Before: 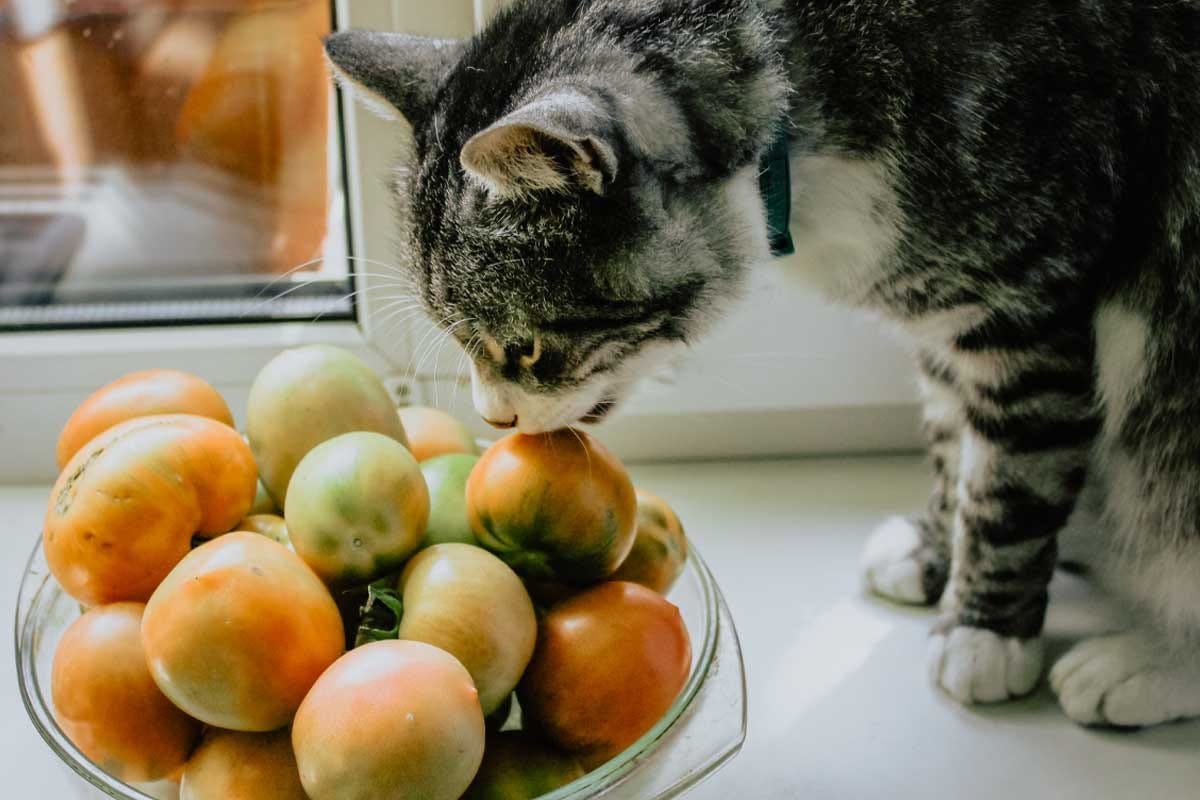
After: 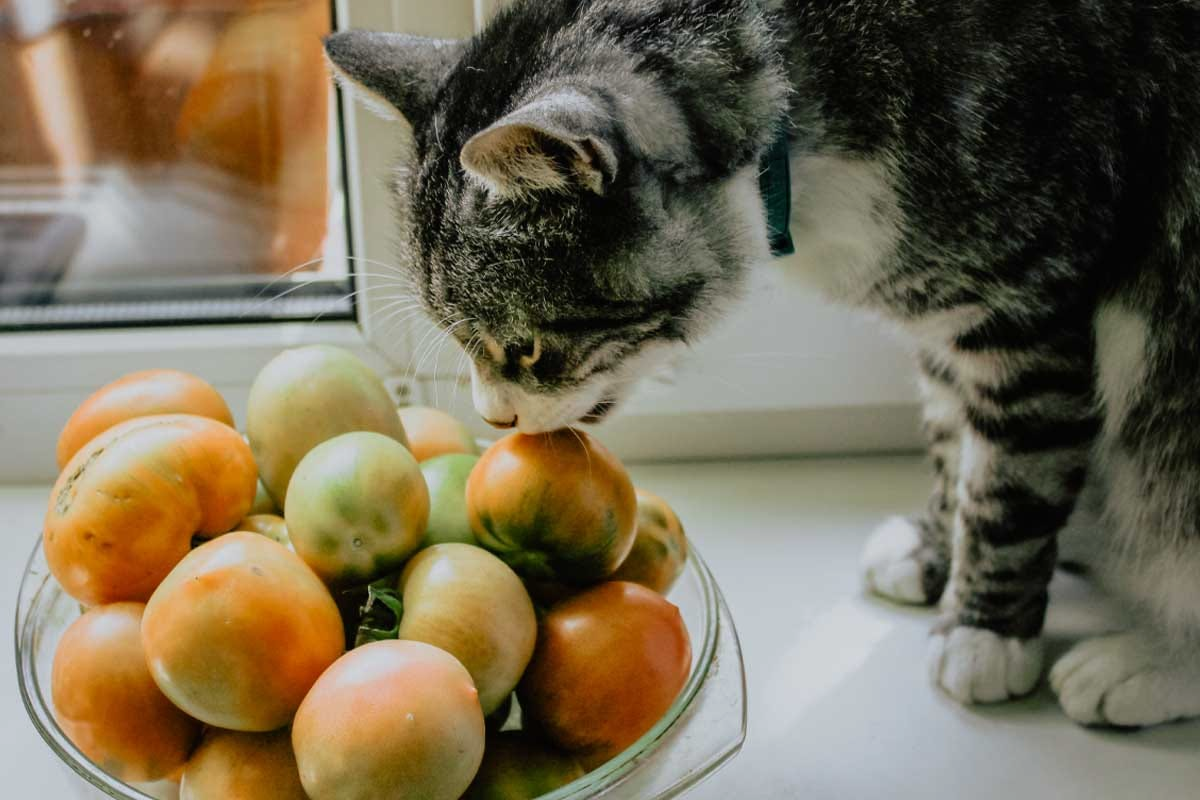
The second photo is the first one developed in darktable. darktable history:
exposure: exposure -0.149 EV, compensate highlight preservation false
